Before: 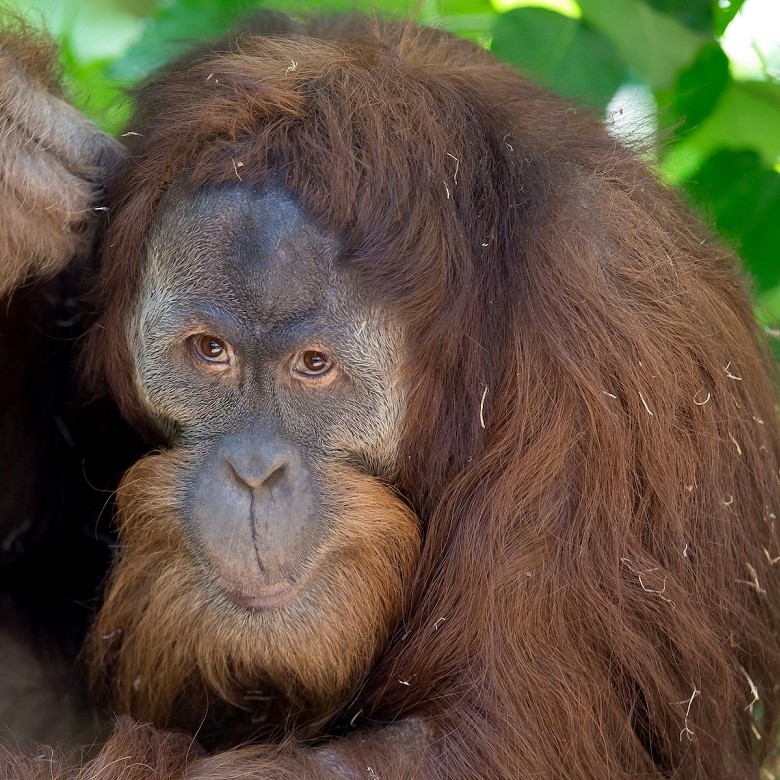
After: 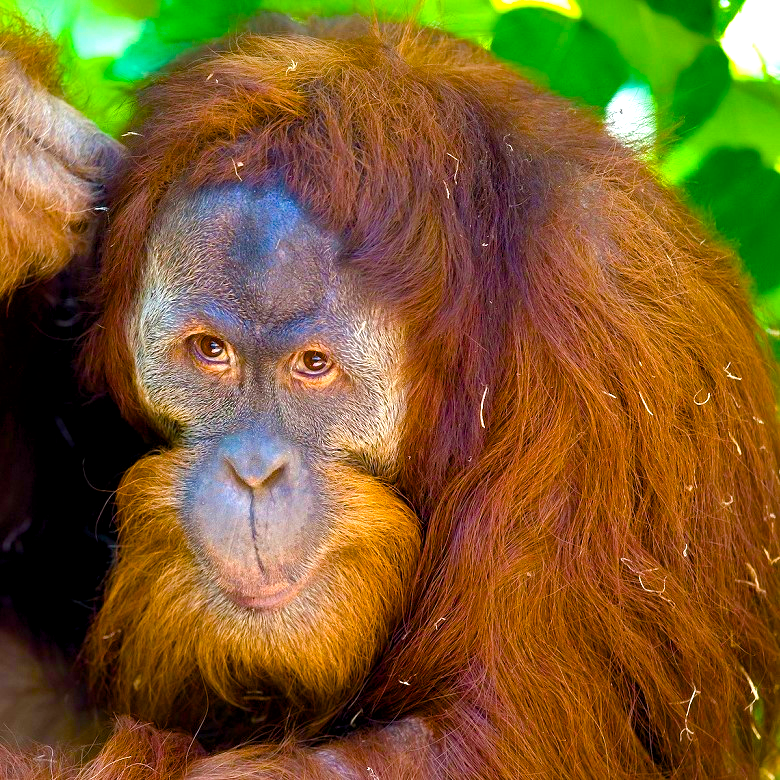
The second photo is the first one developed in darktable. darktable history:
color balance rgb: linear chroma grading › global chroma 25%, perceptual saturation grading › global saturation 40%, perceptual saturation grading › highlights -50%, perceptual saturation grading › shadows 30%, perceptual brilliance grading › global brilliance 25%, global vibrance 60%
exposure: black level correction 0.001, compensate highlight preservation false
